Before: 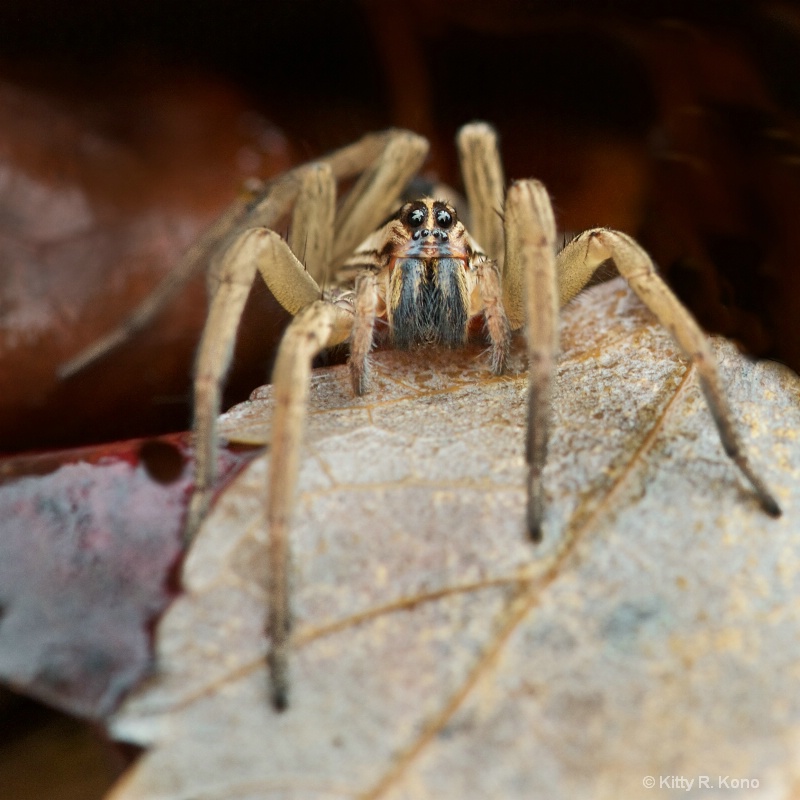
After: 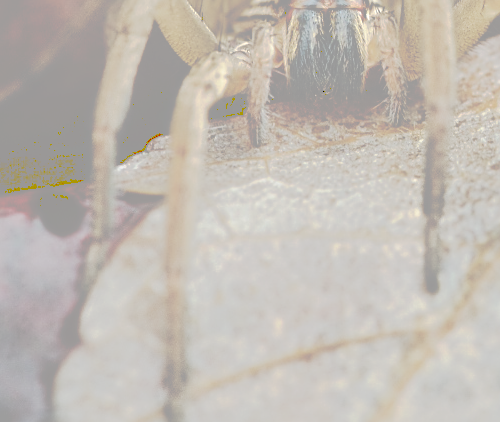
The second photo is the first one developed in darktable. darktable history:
crop: left 12.956%, top 31.225%, right 24.501%, bottom 15.969%
haze removal: strength -0.048, compatibility mode true, adaptive false
tone curve: curves: ch0 [(0, 0) (0.003, 0.626) (0.011, 0.626) (0.025, 0.63) (0.044, 0.631) (0.069, 0.632) (0.1, 0.636) (0.136, 0.637) (0.177, 0.641) (0.224, 0.642) (0.277, 0.646) (0.335, 0.649) (0.399, 0.661) (0.468, 0.679) (0.543, 0.702) (0.623, 0.732) (0.709, 0.769) (0.801, 0.804) (0.898, 0.847) (1, 1)], preserve colors none
base curve: curves: ch0 [(0, 0) (0.036, 0.025) (0.121, 0.166) (0.206, 0.329) (0.605, 0.79) (1, 1)], preserve colors none
sharpen: on, module defaults
